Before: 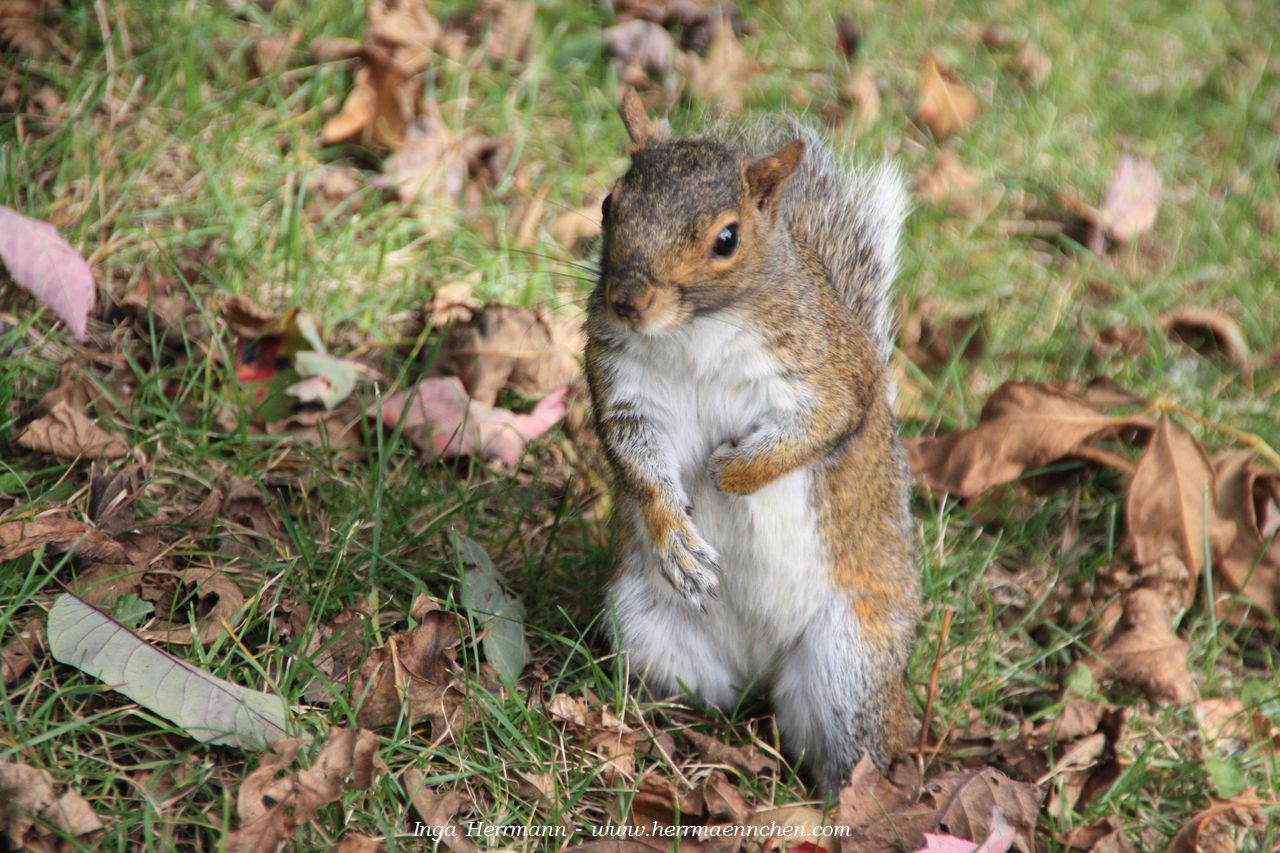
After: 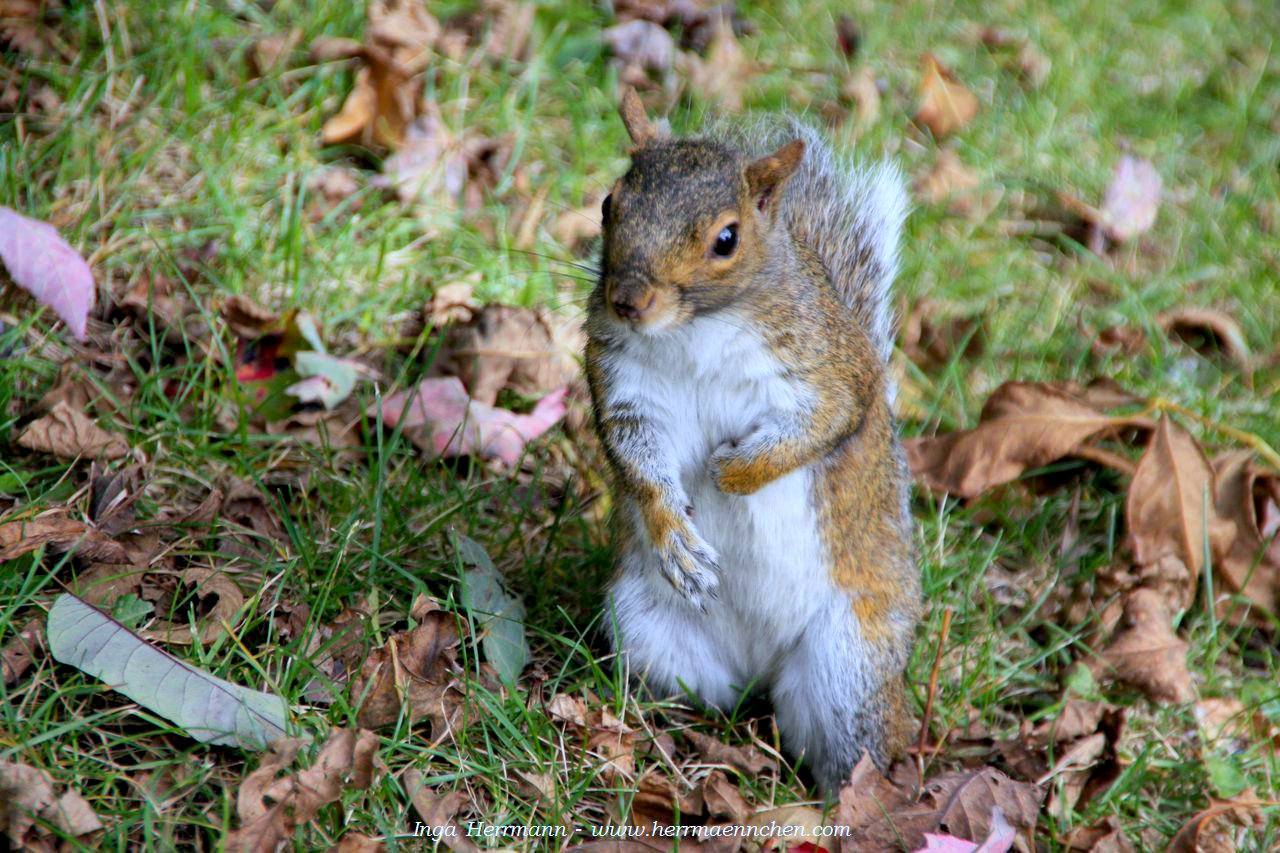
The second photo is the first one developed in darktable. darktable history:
white balance: red 0.926, green 1.003, blue 1.133
color balance rgb: perceptual saturation grading › global saturation 20%, global vibrance 20%
exposure: black level correction 0.01, exposure 0.014 EV, compensate highlight preservation false
